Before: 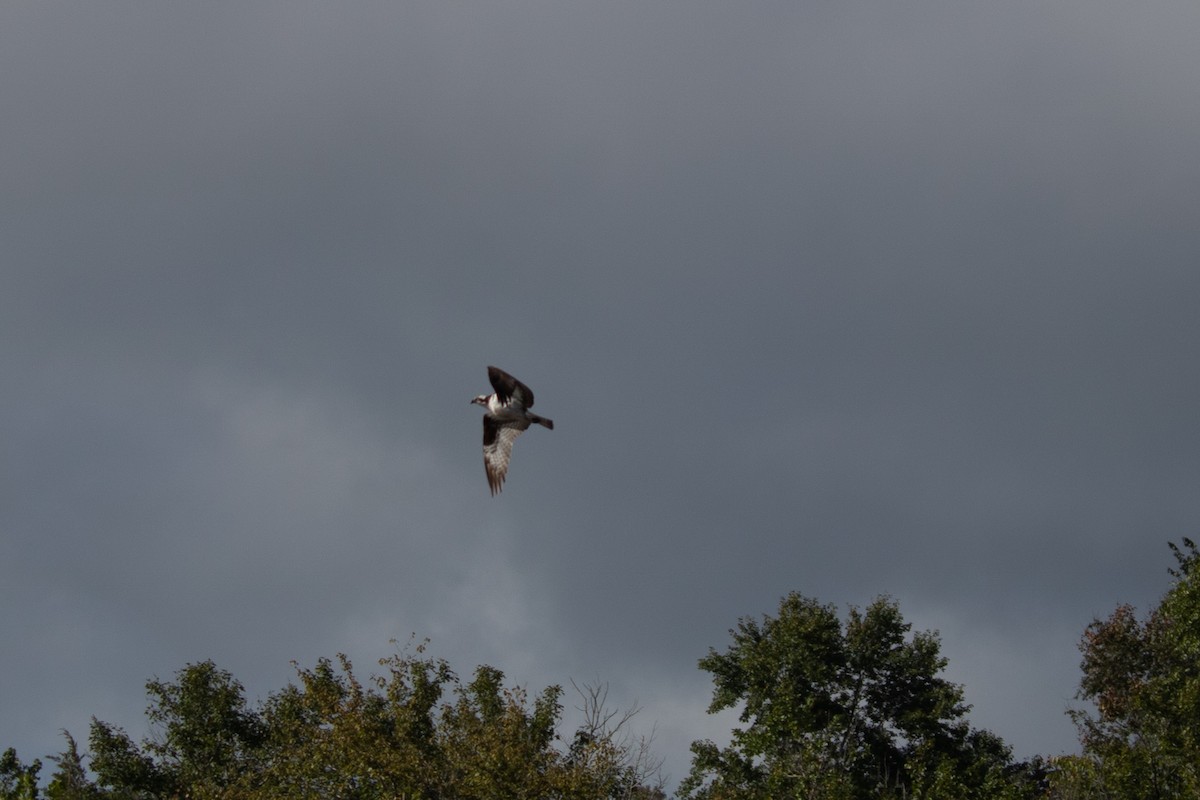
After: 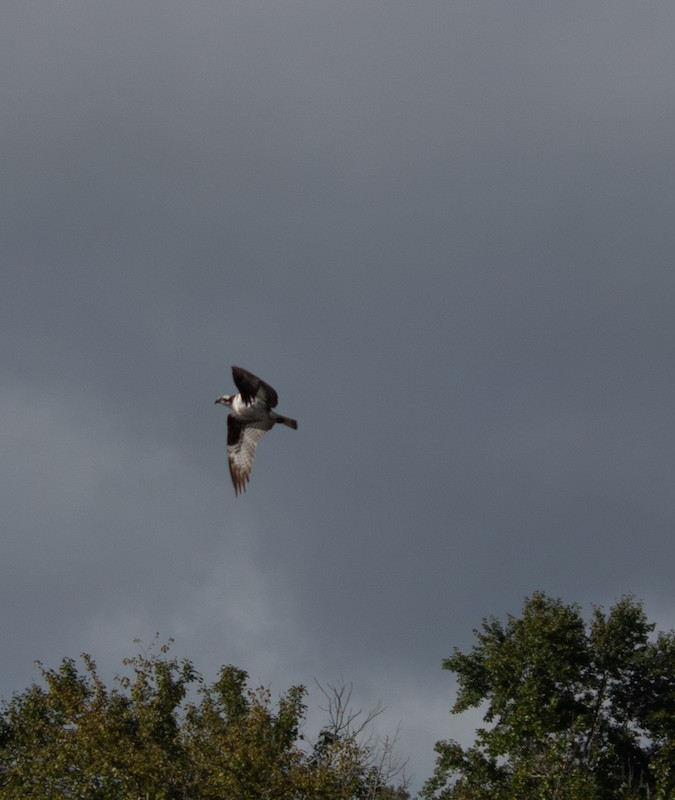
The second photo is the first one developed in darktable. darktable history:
crop: left 21.4%, right 22.348%
